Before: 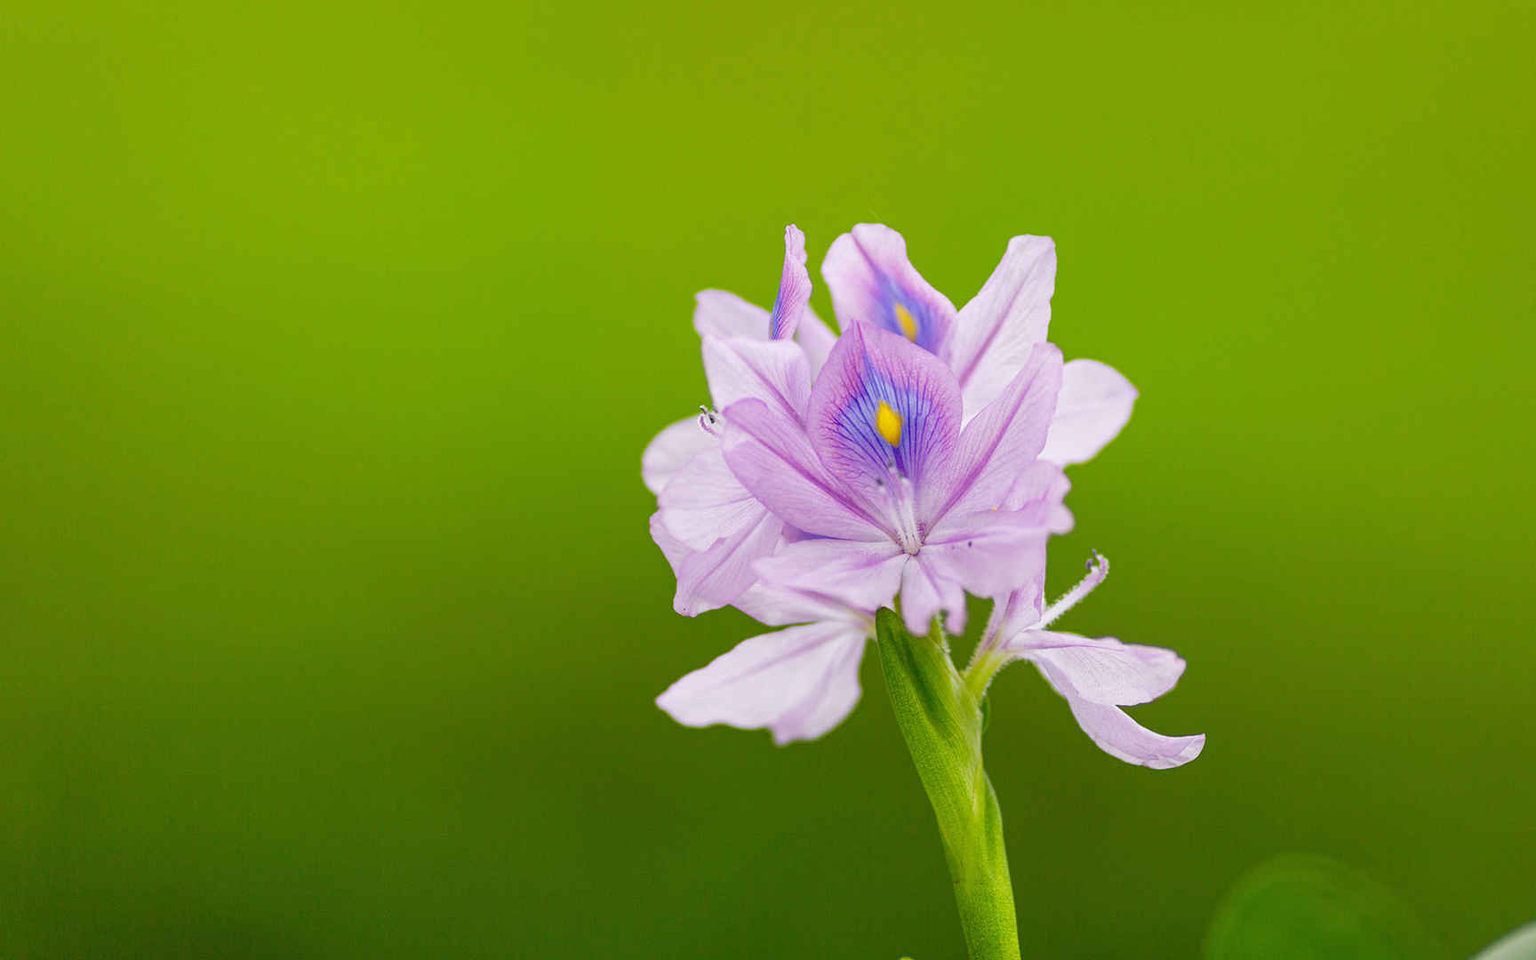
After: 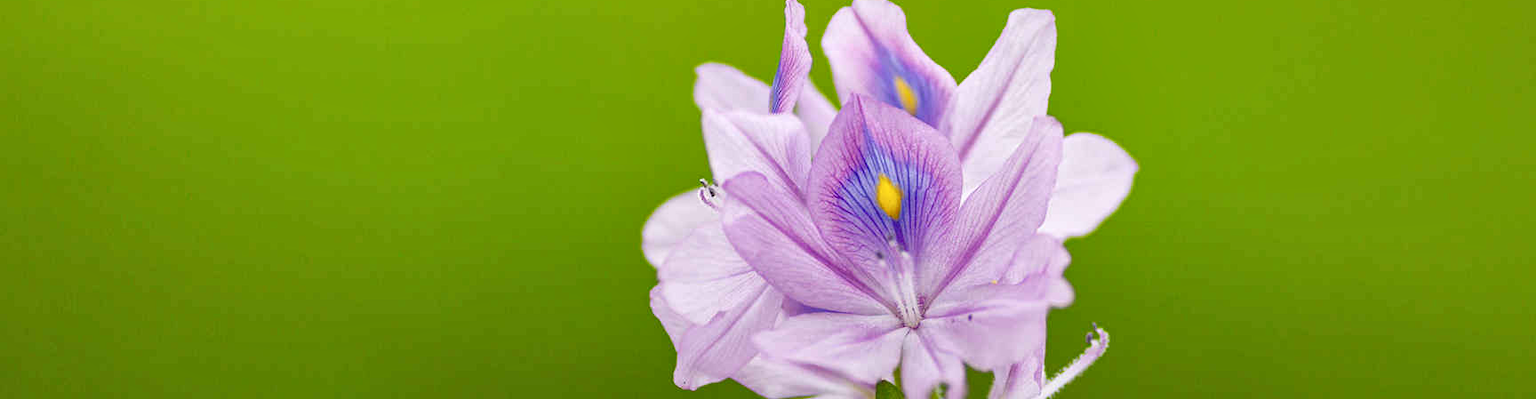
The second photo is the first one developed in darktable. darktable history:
crop and rotate: top 23.648%, bottom 34.718%
local contrast: mode bilateral grid, contrast 21, coarseness 50, detail 132%, midtone range 0.2
